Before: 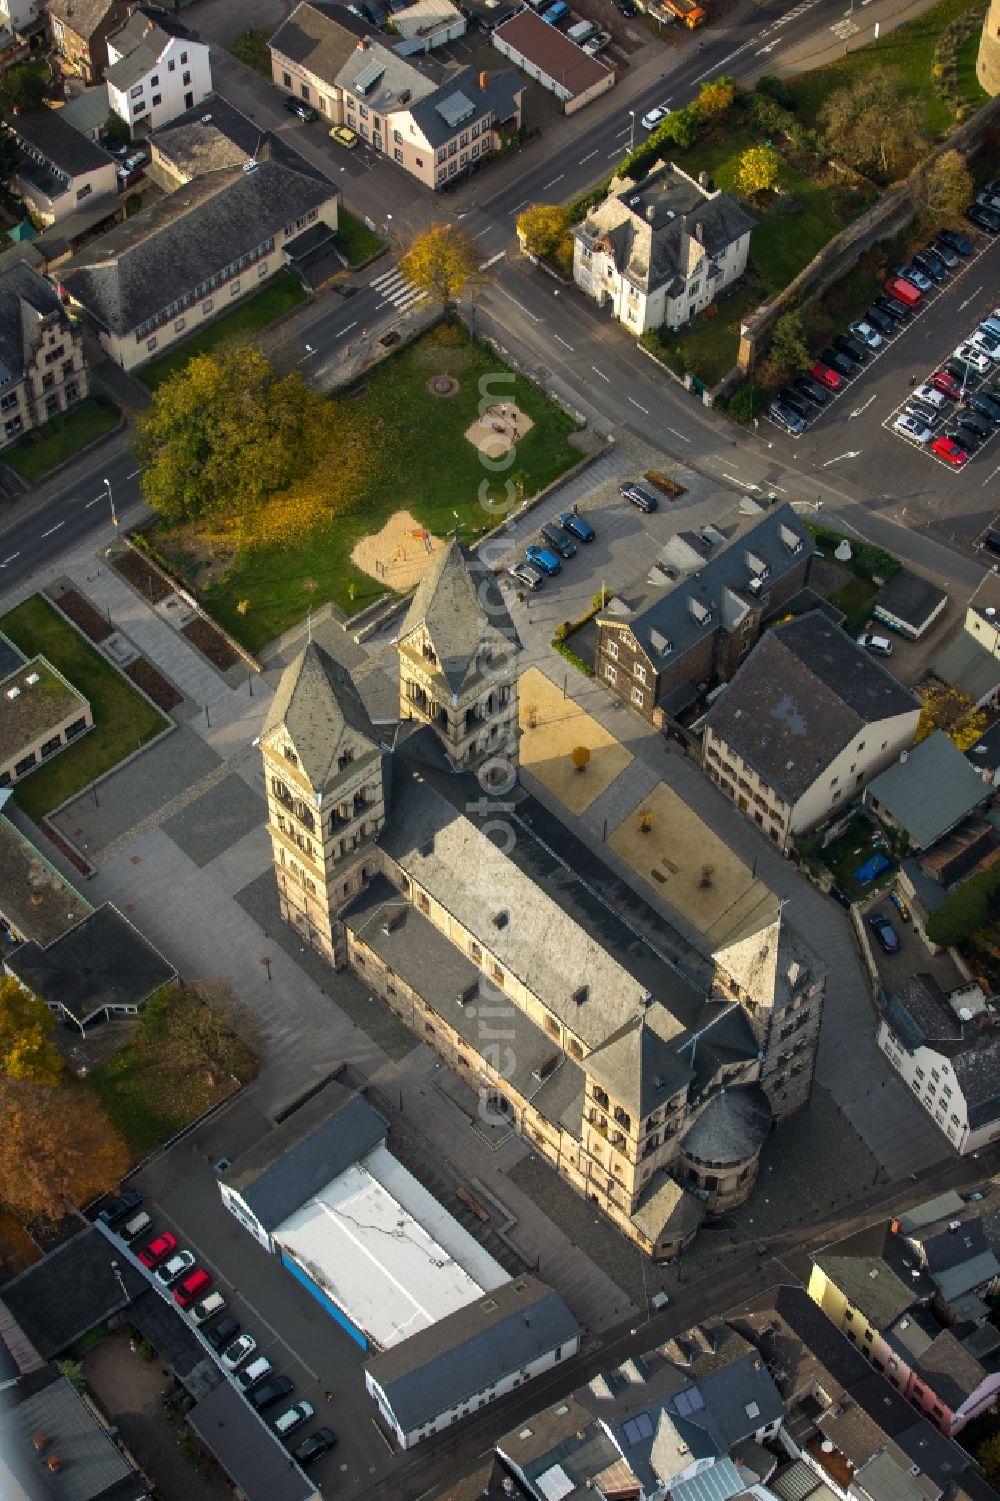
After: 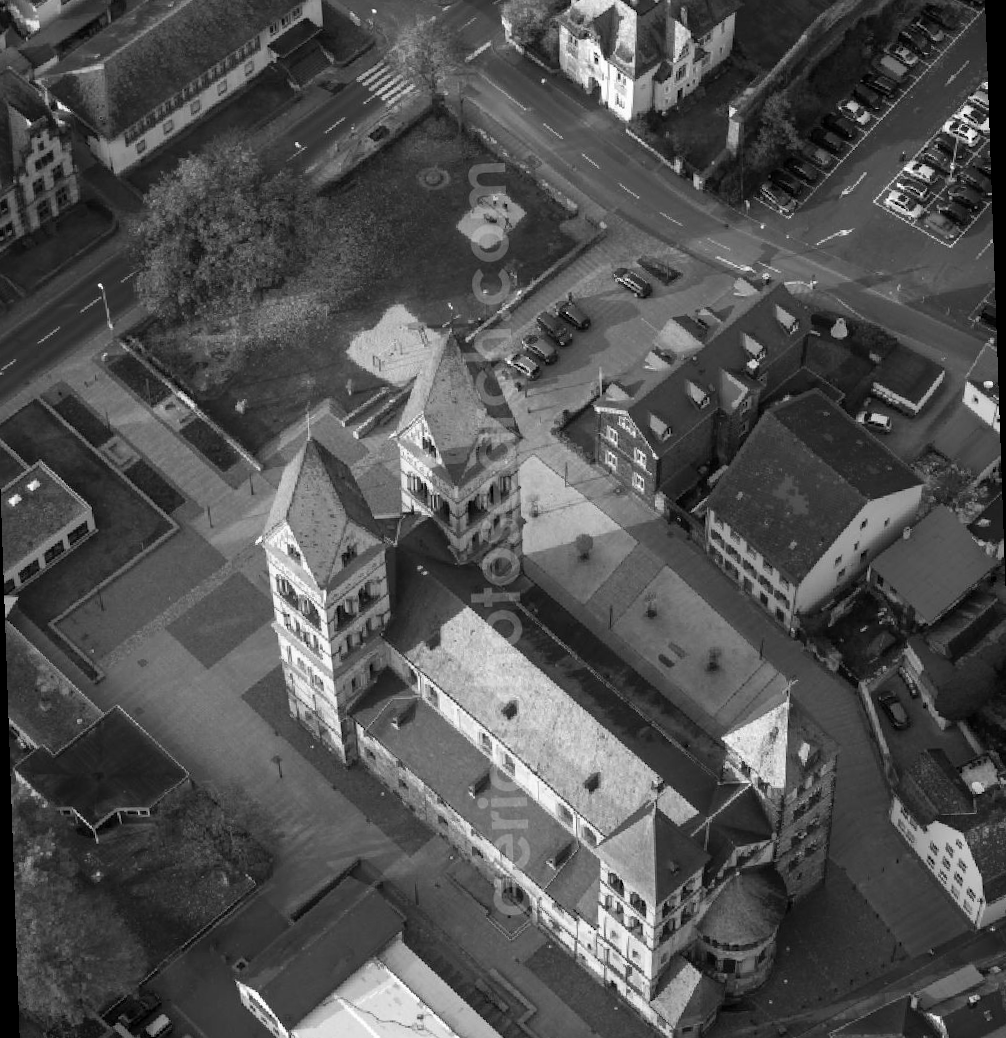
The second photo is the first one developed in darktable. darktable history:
monochrome: a 16.01, b -2.65, highlights 0.52
crop: top 11.038%, bottom 13.962%
rotate and perspective: rotation -2°, crop left 0.022, crop right 0.978, crop top 0.049, crop bottom 0.951
